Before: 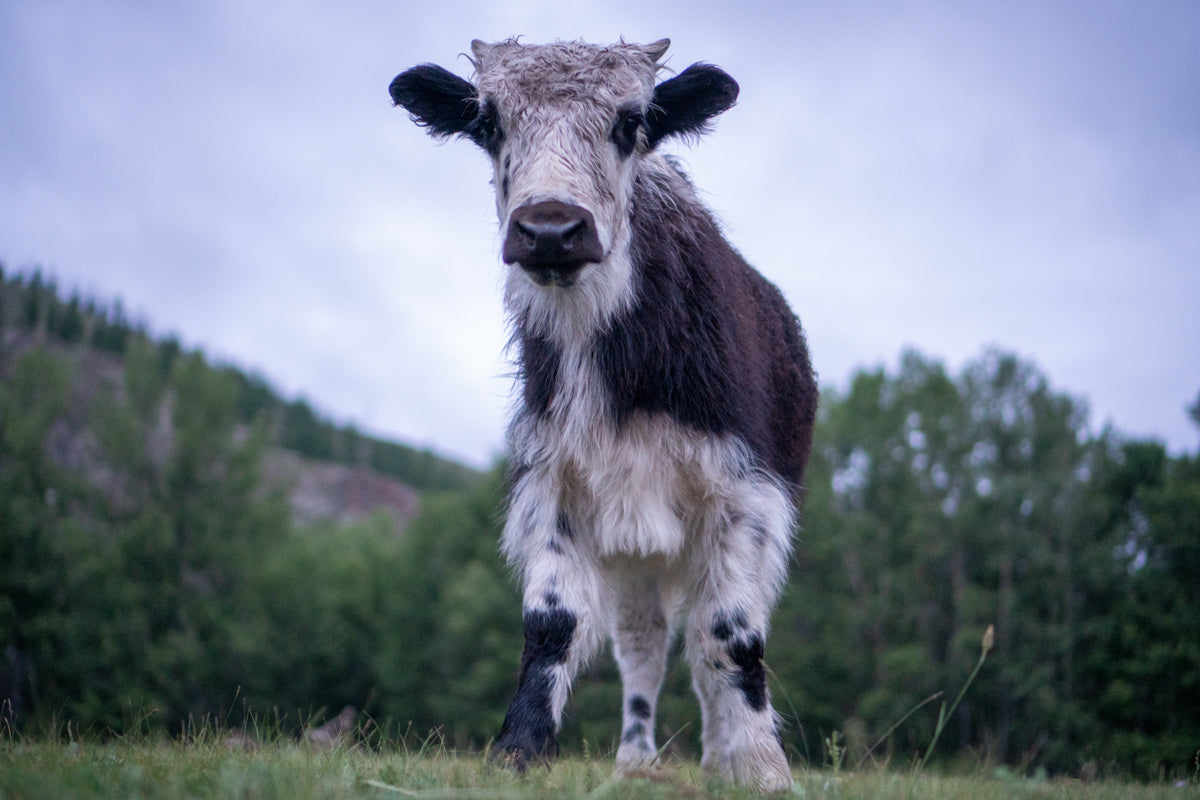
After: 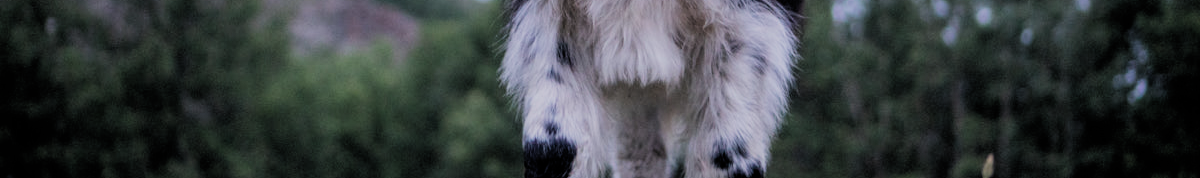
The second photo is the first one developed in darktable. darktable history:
crop and rotate: top 59.02%, bottom 18.692%
filmic rgb: black relative exposure -5.12 EV, white relative exposure 3.96 EV, threshold 5.97 EV, hardness 2.88, contrast 1.19, add noise in highlights 0.001, color science v3 (2019), use custom middle-gray values true, contrast in highlights soft, enable highlight reconstruction true
